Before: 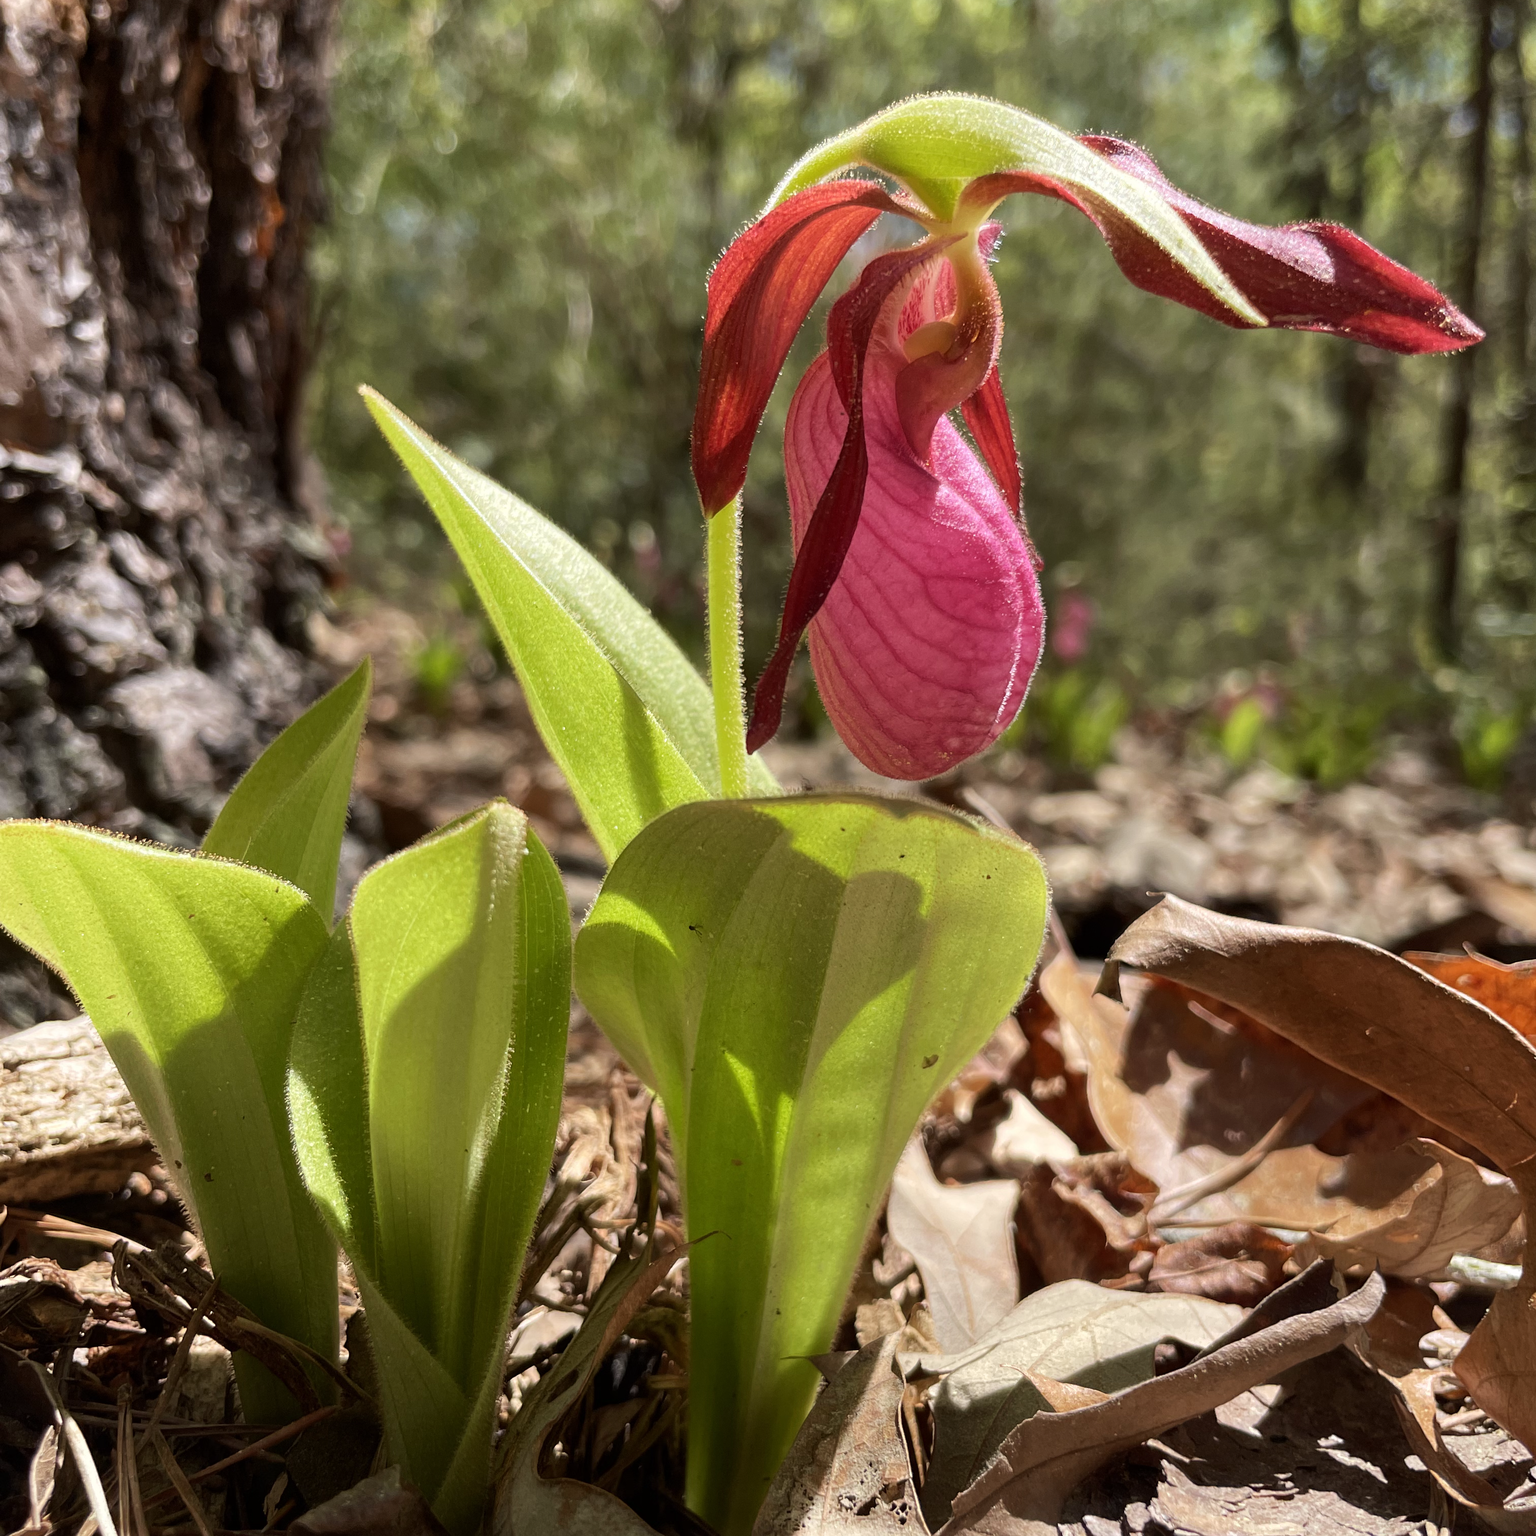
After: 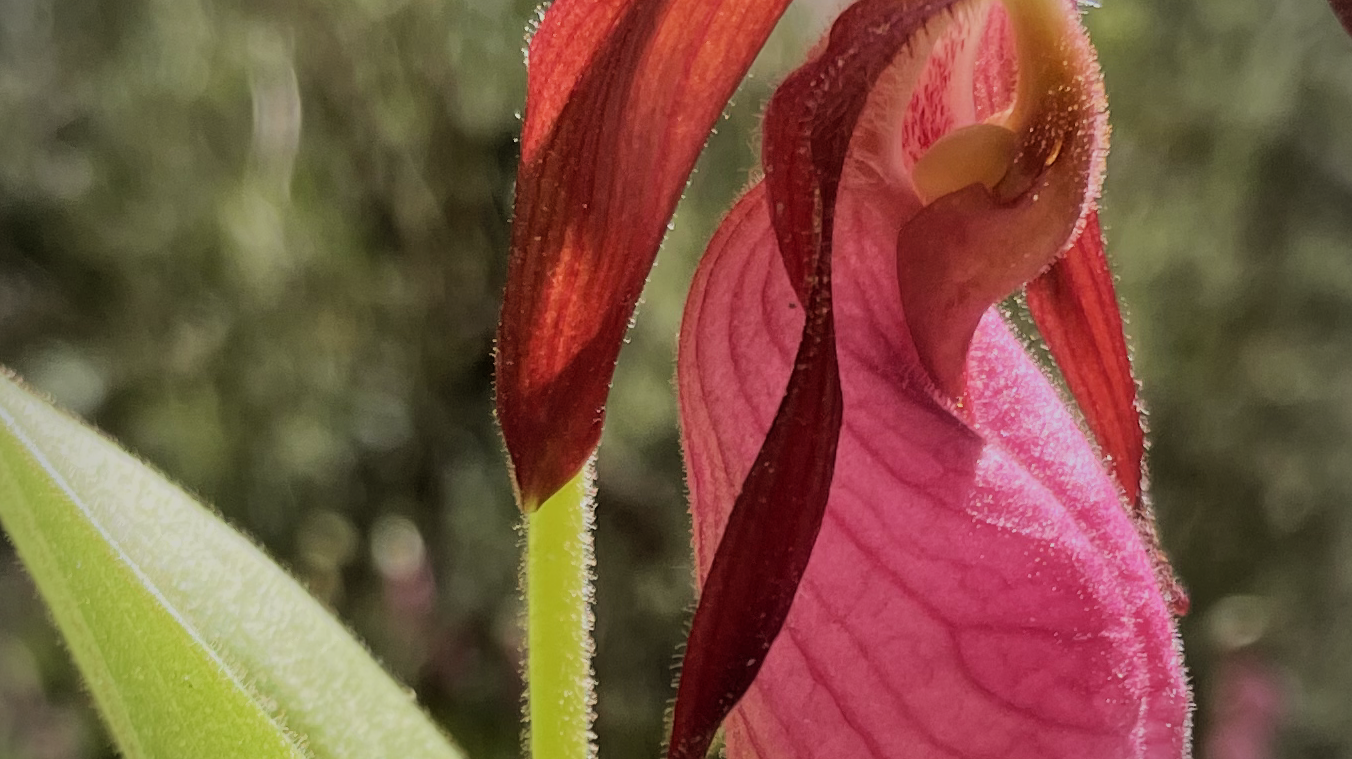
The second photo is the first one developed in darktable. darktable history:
filmic rgb: black relative exposure -7.15 EV, white relative exposure 5.36 EV, hardness 3.02, color science v6 (2022)
shadows and highlights: radius 133.83, soften with gaussian
vignetting: unbound false
crop: left 28.64%, top 16.832%, right 26.637%, bottom 58.055%
